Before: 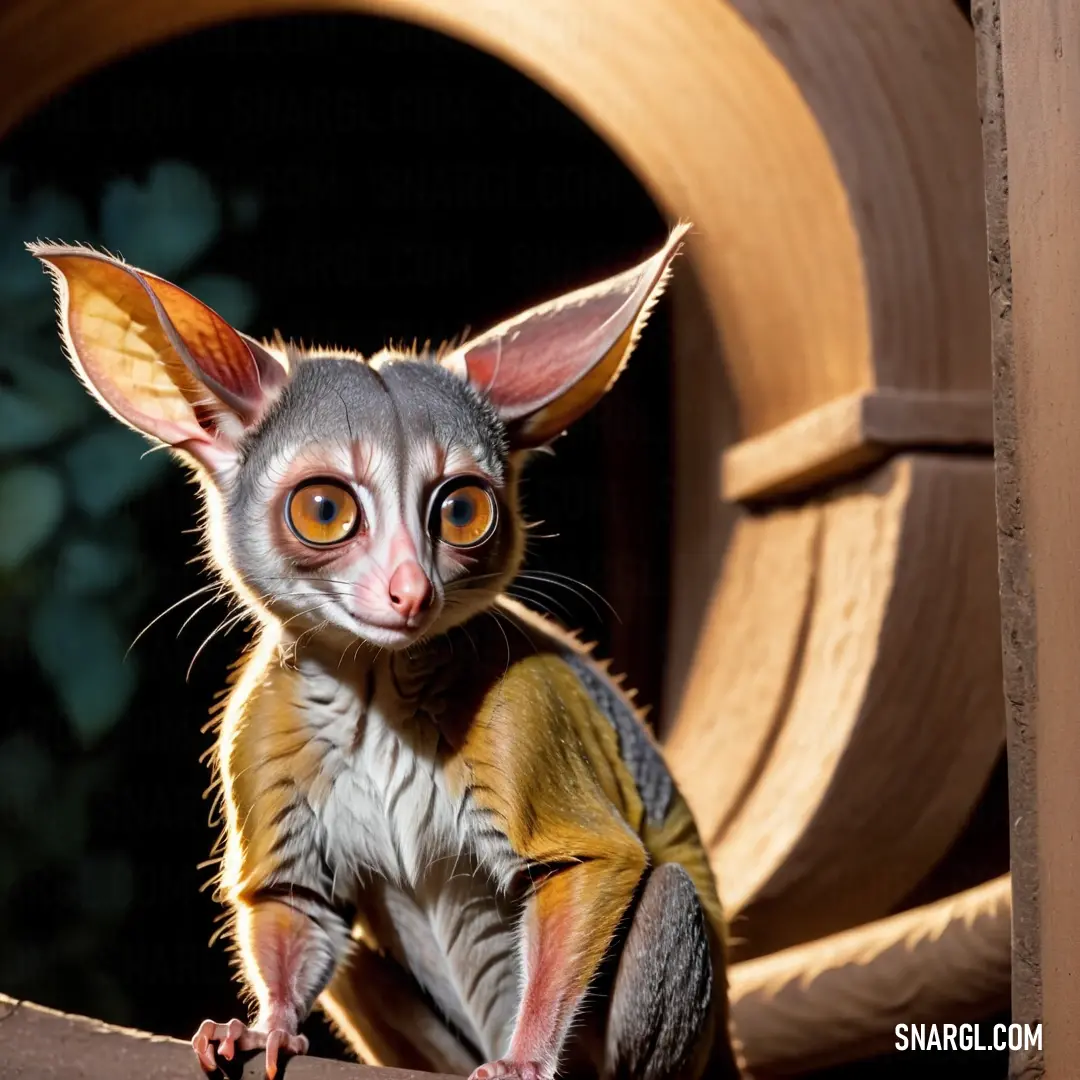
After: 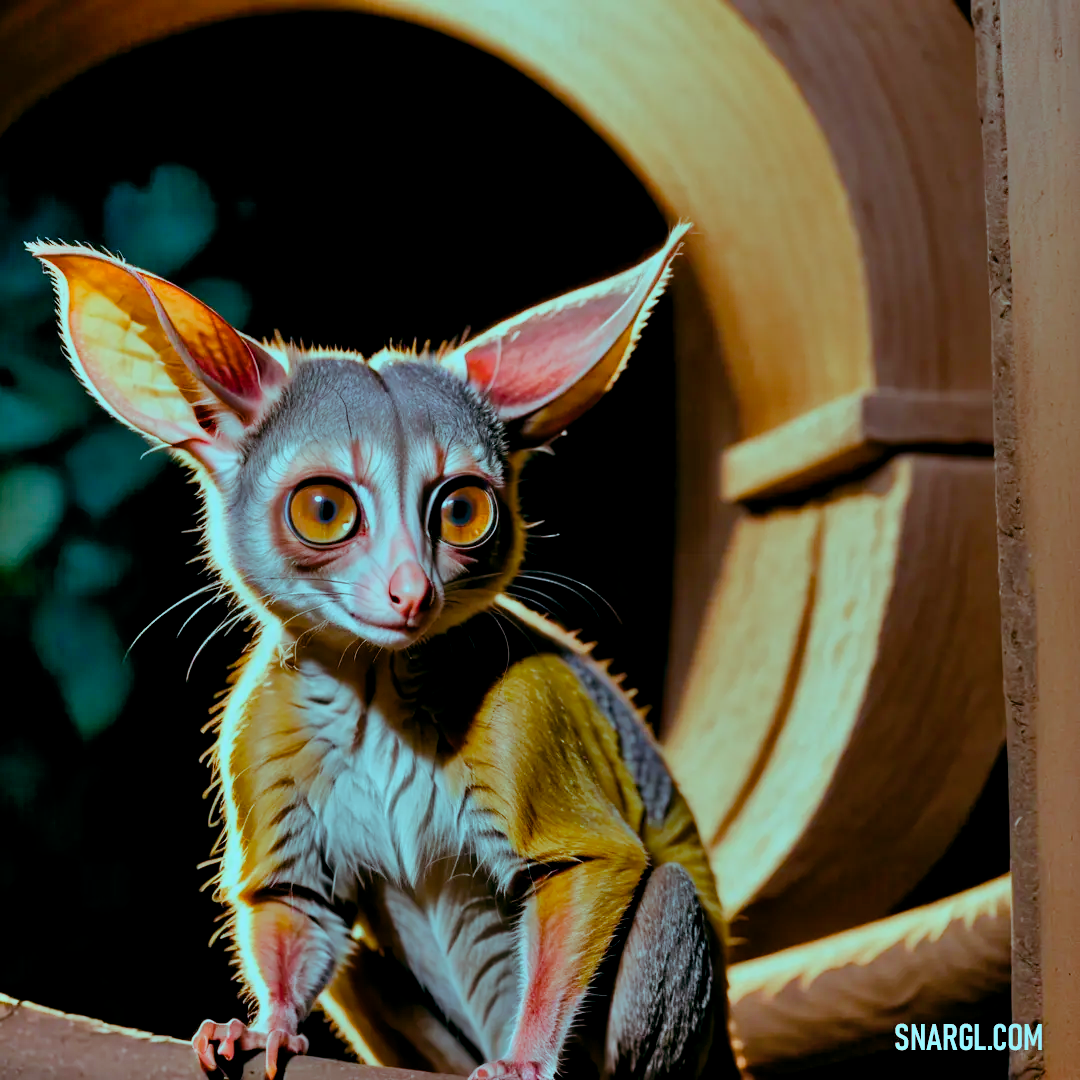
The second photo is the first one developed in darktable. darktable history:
color balance rgb: shadows lift › luminance -7.7%, shadows lift › chroma 2.13%, shadows lift › hue 165.27°, power › luminance -7.77%, power › chroma 1.34%, power › hue 330.55°, highlights gain › luminance -33.33%, highlights gain › chroma 5.68%, highlights gain › hue 217.2°, global offset › luminance -0.33%, global offset › chroma 0.11%, global offset › hue 165.27°, perceptual saturation grading › global saturation 27.72%, perceptual saturation grading › highlights -25%, perceptual saturation grading › mid-tones 25%, perceptual saturation grading › shadows 50%
shadows and highlights: shadows 52.42, soften with gaussian
